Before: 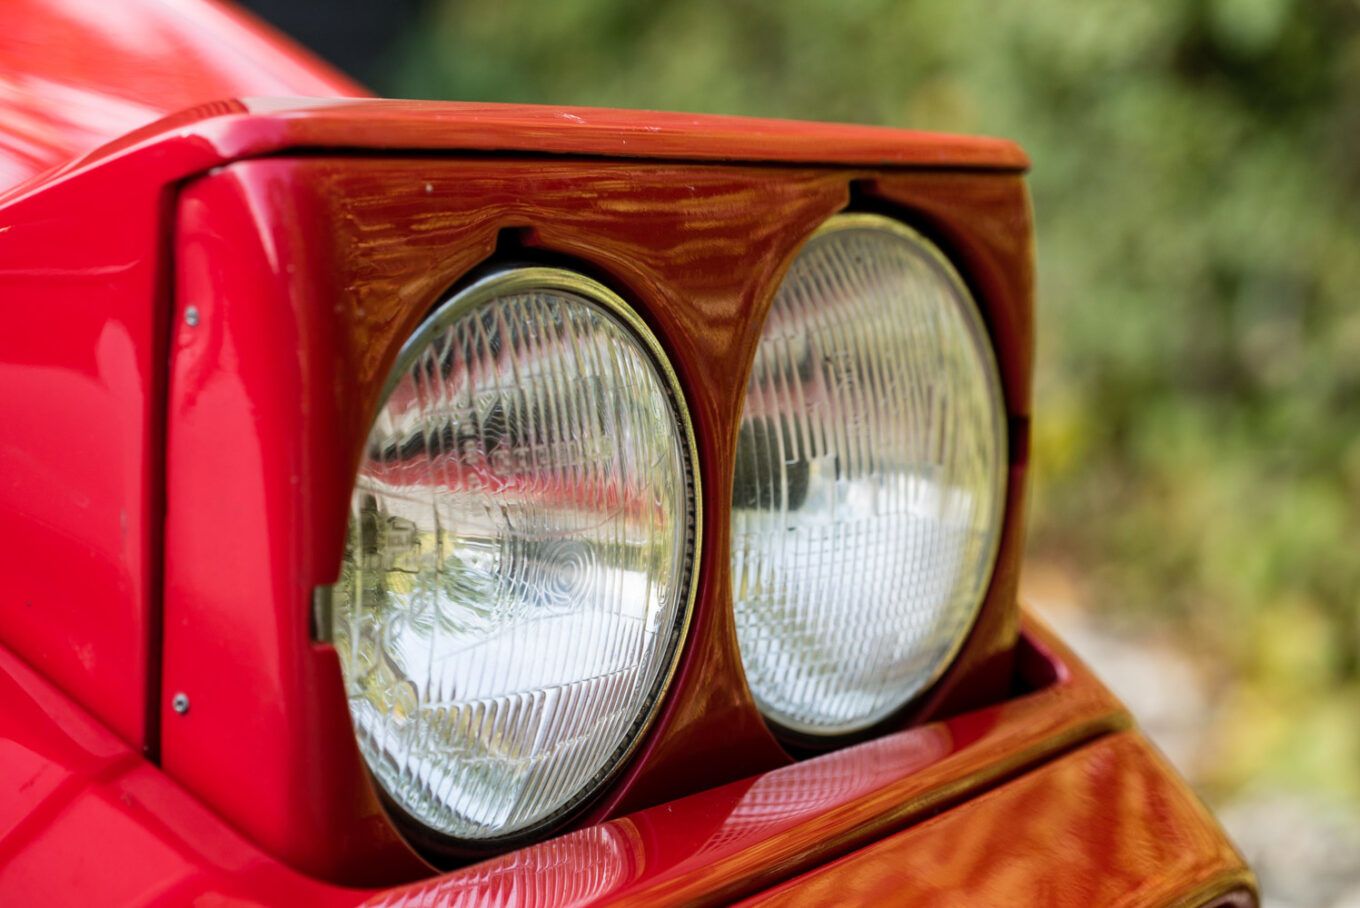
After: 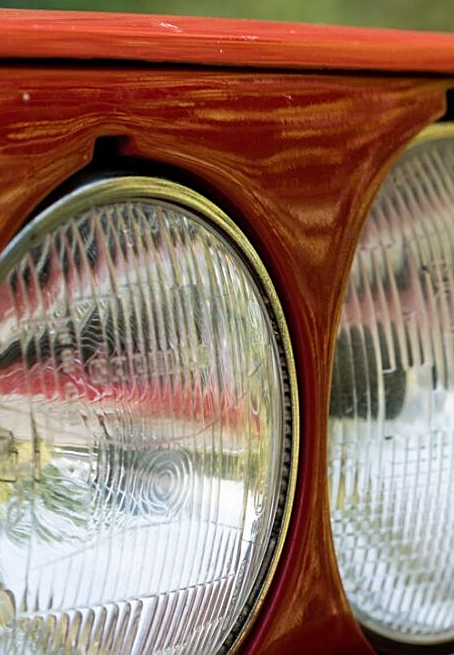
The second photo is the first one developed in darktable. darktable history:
crop and rotate: left 29.685%, top 10.226%, right 36.904%, bottom 17.549%
sharpen: on, module defaults
